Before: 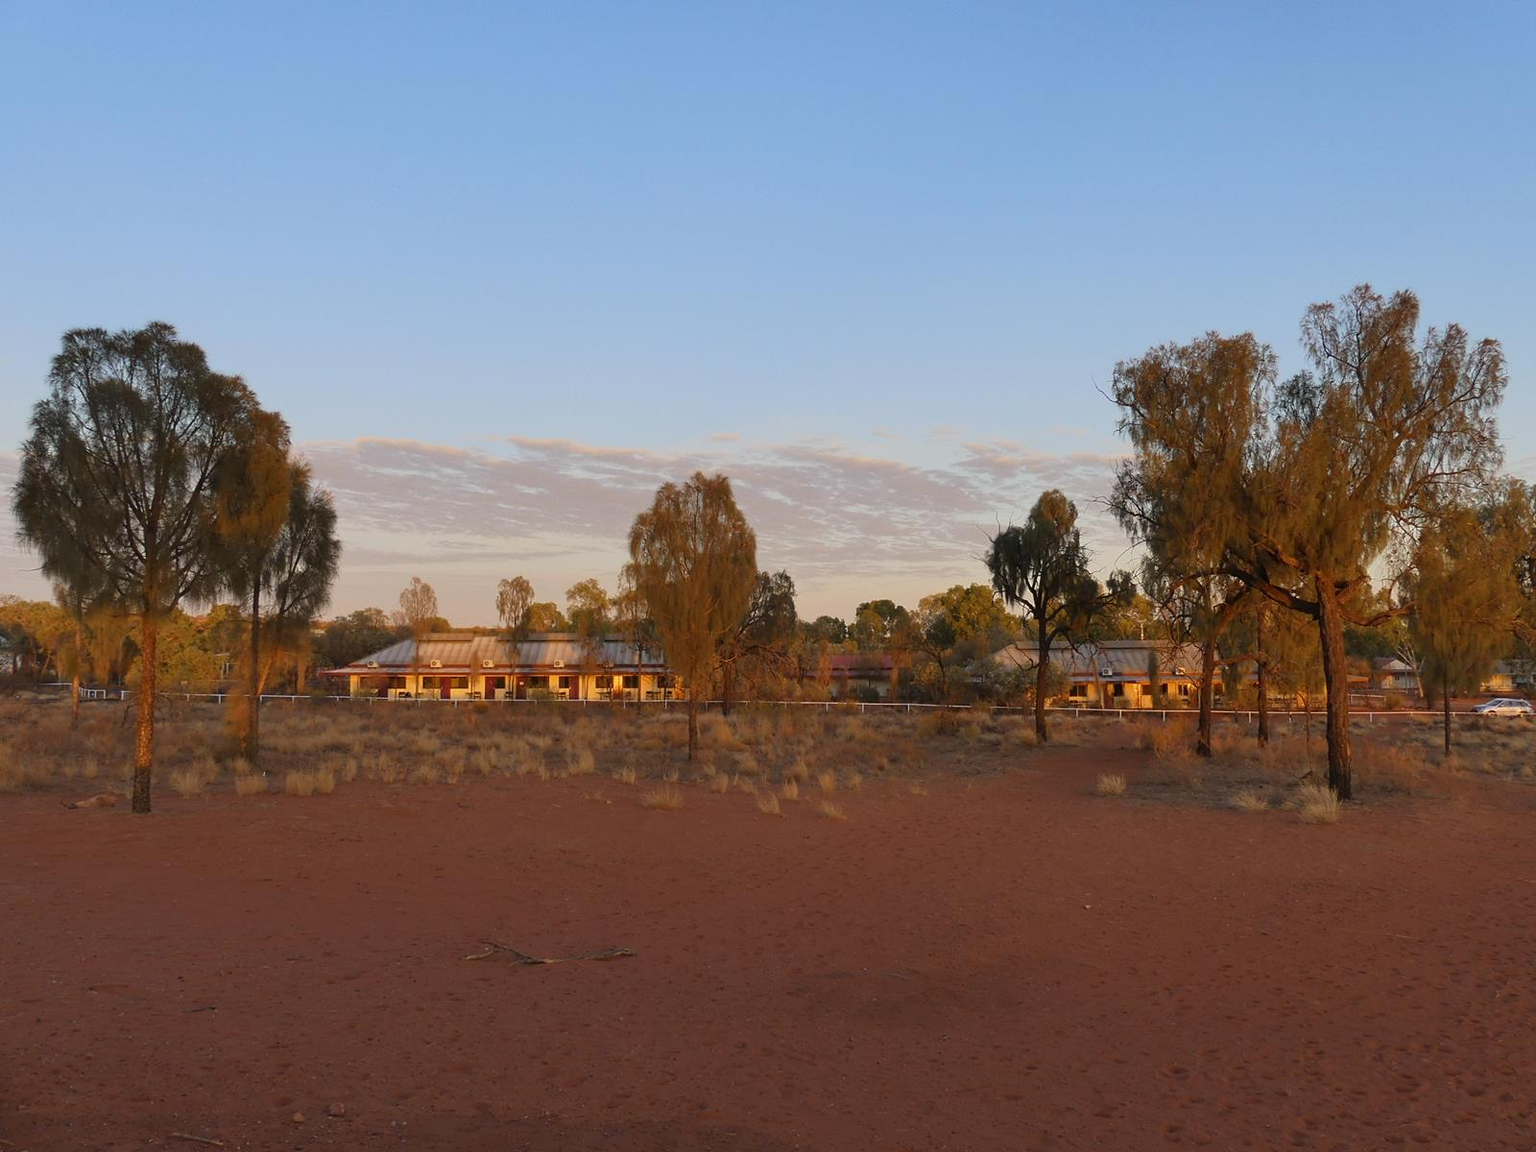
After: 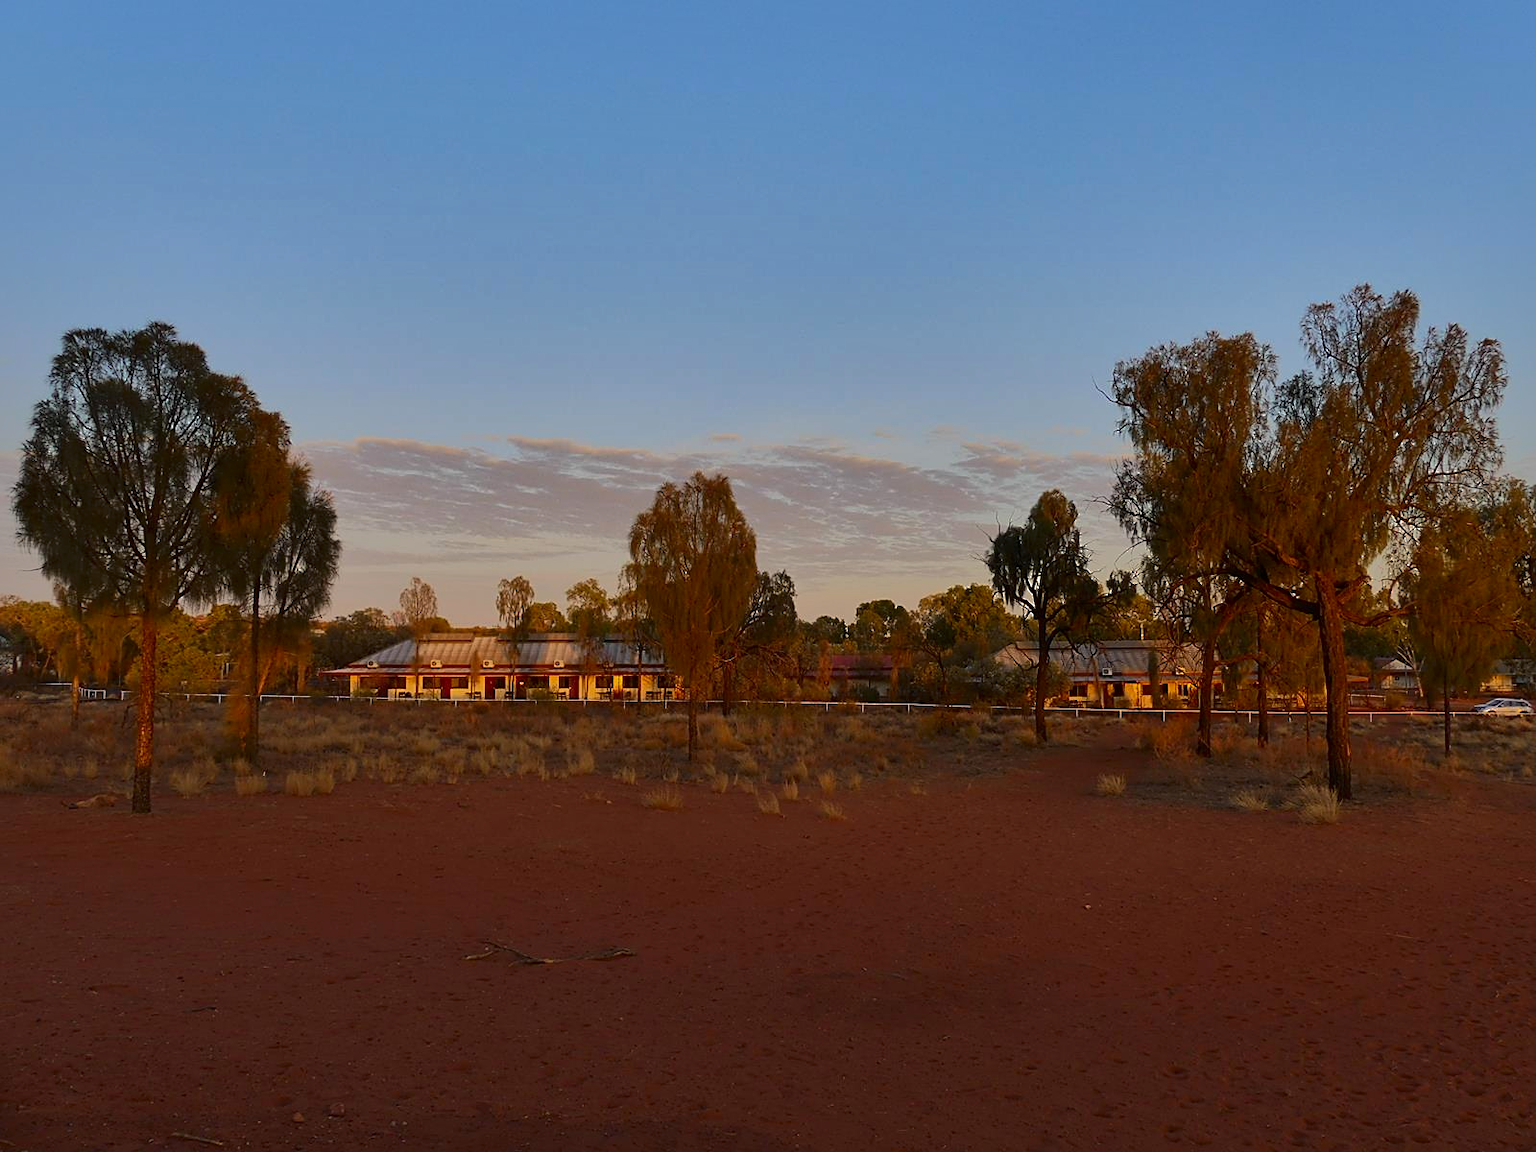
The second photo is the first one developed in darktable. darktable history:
sharpen: on, module defaults
contrast brightness saturation: contrast 0.066, brightness -0.138, saturation 0.109
shadows and highlights: shadows -19.92, highlights -73.4
